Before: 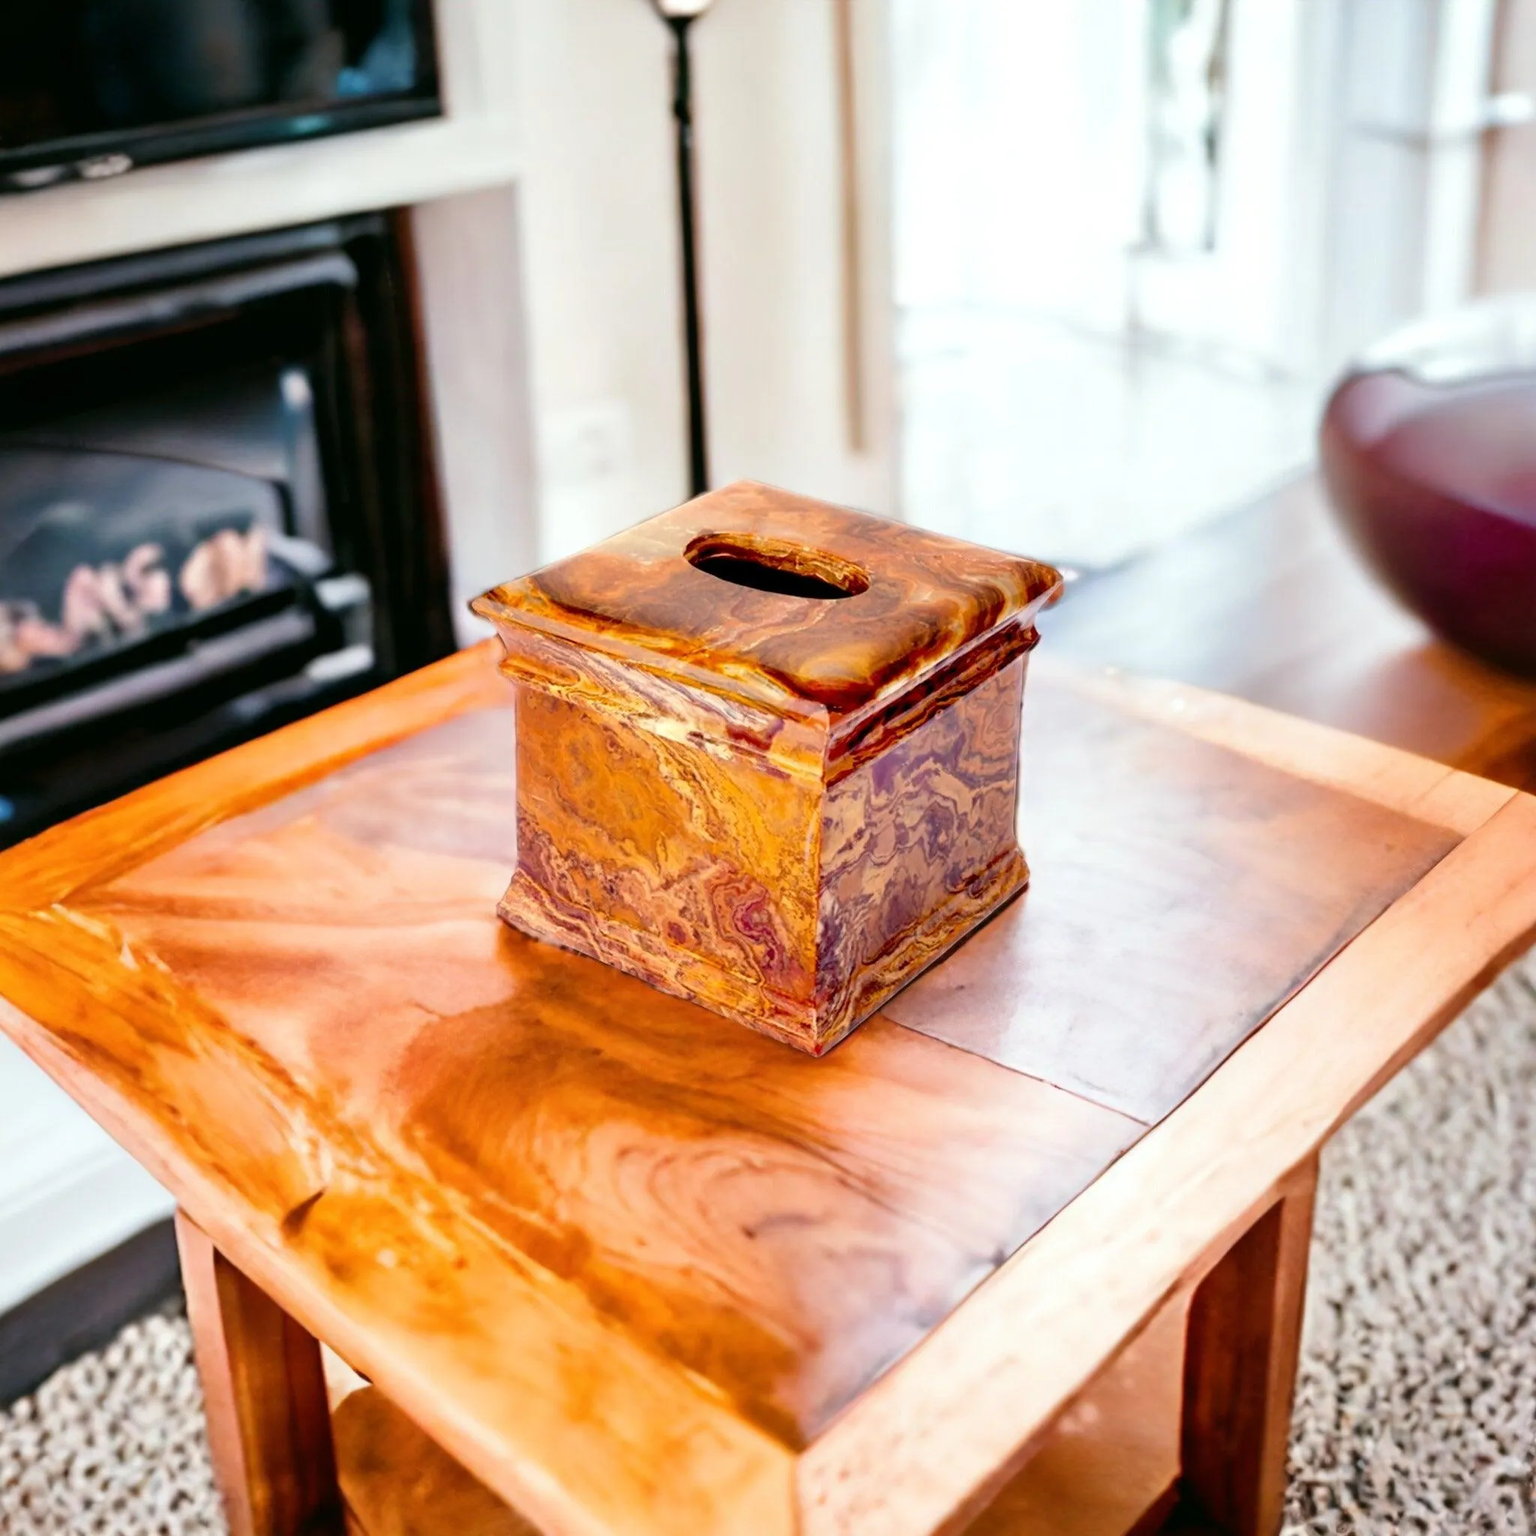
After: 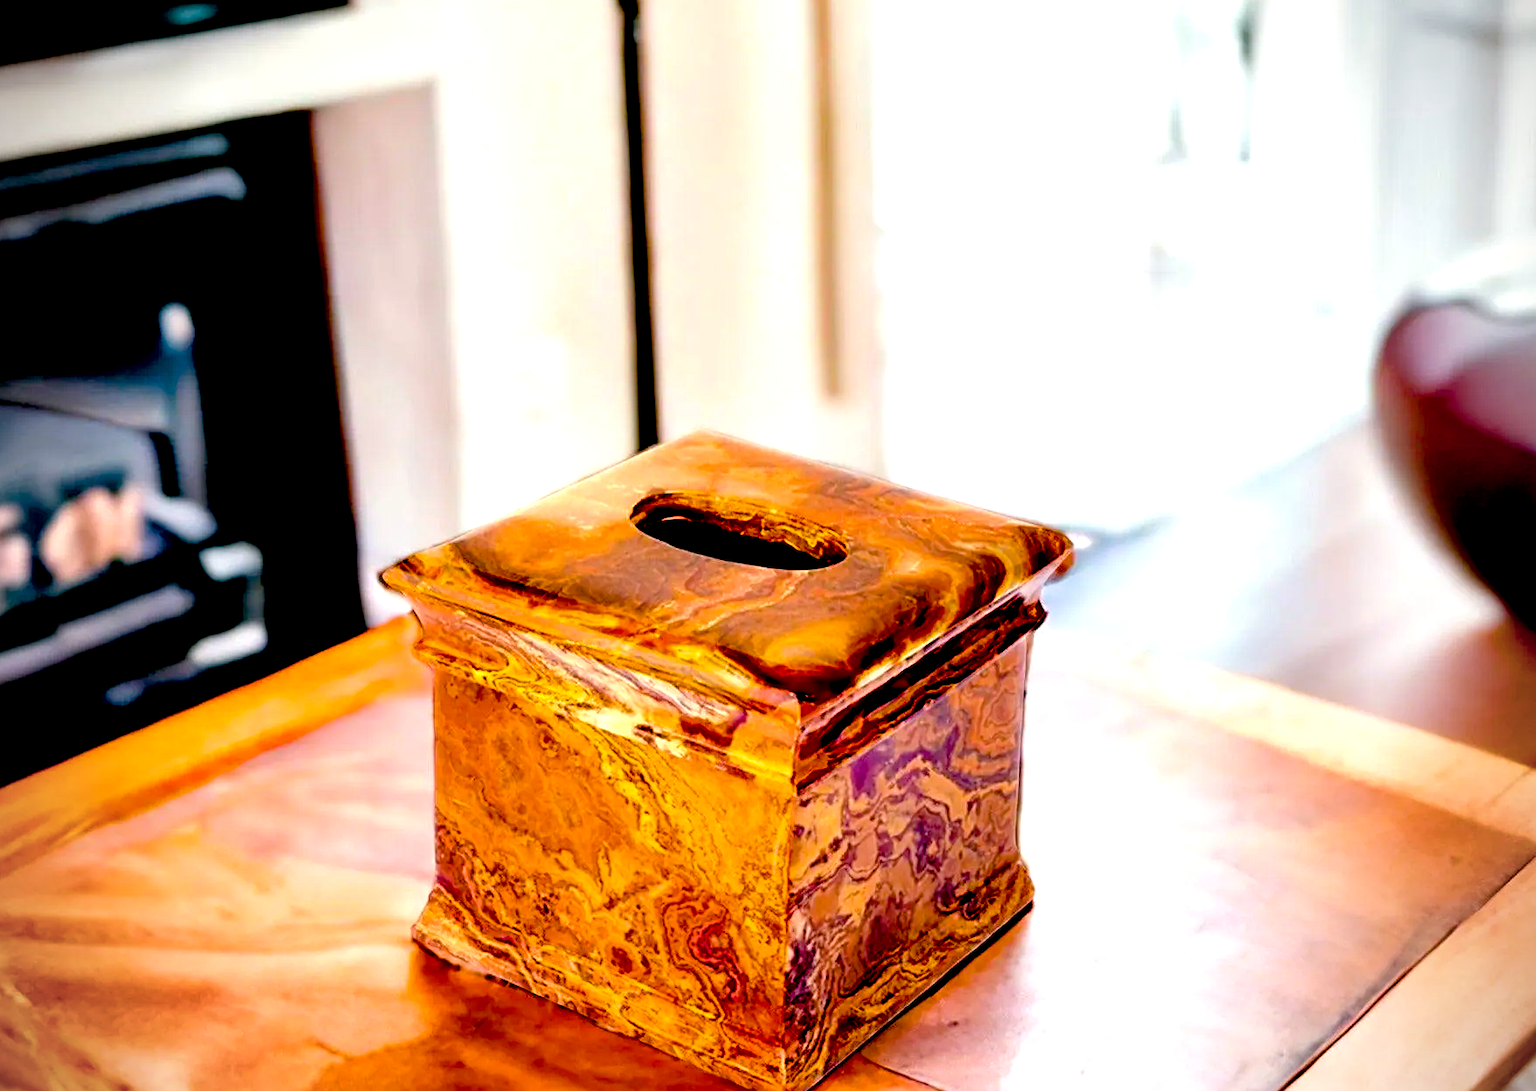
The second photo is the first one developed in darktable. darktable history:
color zones: curves: ch0 [(0, 0.5) (0.125, 0.4) (0.25, 0.5) (0.375, 0.4) (0.5, 0.4) (0.625, 0.35) (0.75, 0.35) (0.875, 0.5)]; ch1 [(0, 0.35) (0.125, 0.45) (0.25, 0.35) (0.375, 0.35) (0.5, 0.35) (0.625, 0.35) (0.75, 0.45) (0.875, 0.35)]; ch2 [(0, 0.6) (0.125, 0.5) (0.25, 0.5) (0.375, 0.6) (0.5, 0.6) (0.625, 0.5) (0.75, 0.5) (0.875, 0.5)], mix -91.15%
color balance rgb: highlights gain › chroma 1.022%, highlights gain › hue 54.16°, linear chroma grading › global chroma 0.269%, perceptual saturation grading › global saturation 30.708%, perceptual brilliance grading › global brilliance 11.288%, global vibrance 20%
crop and rotate: left 9.443%, top 7.307%, right 5.002%, bottom 31.857%
exposure: black level correction 0.056, compensate highlight preservation false
tone equalizer: edges refinement/feathering 500, mask exposure compensation -1.57 EV, preserve details no
sharpen: radius 2.526, amount 0.323
vignetting: fall-off radius 61.15%, brightness -0.689
